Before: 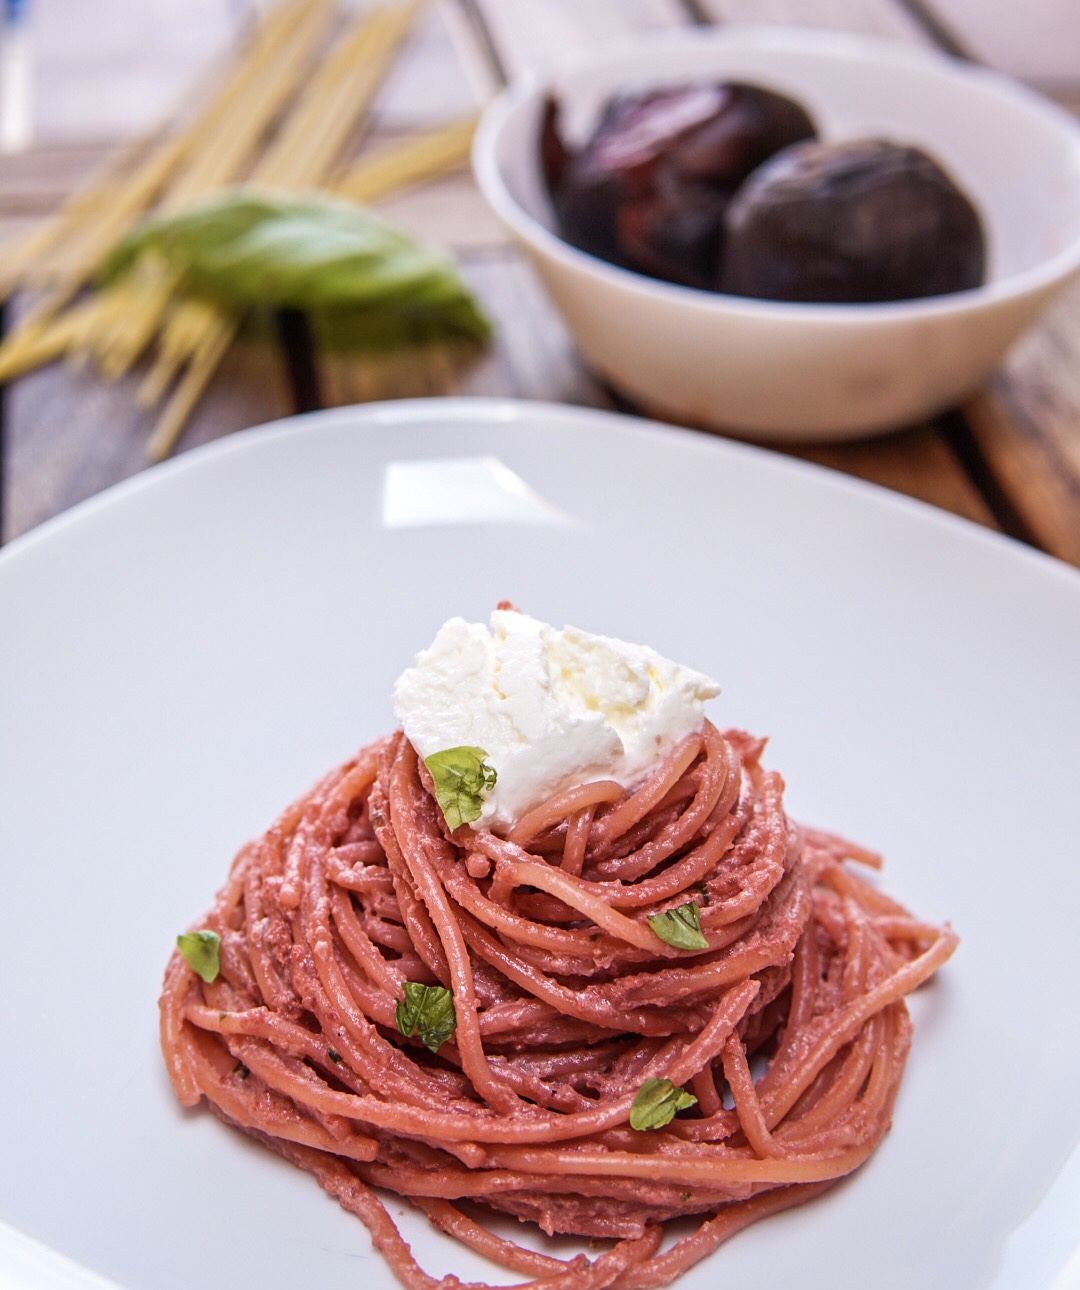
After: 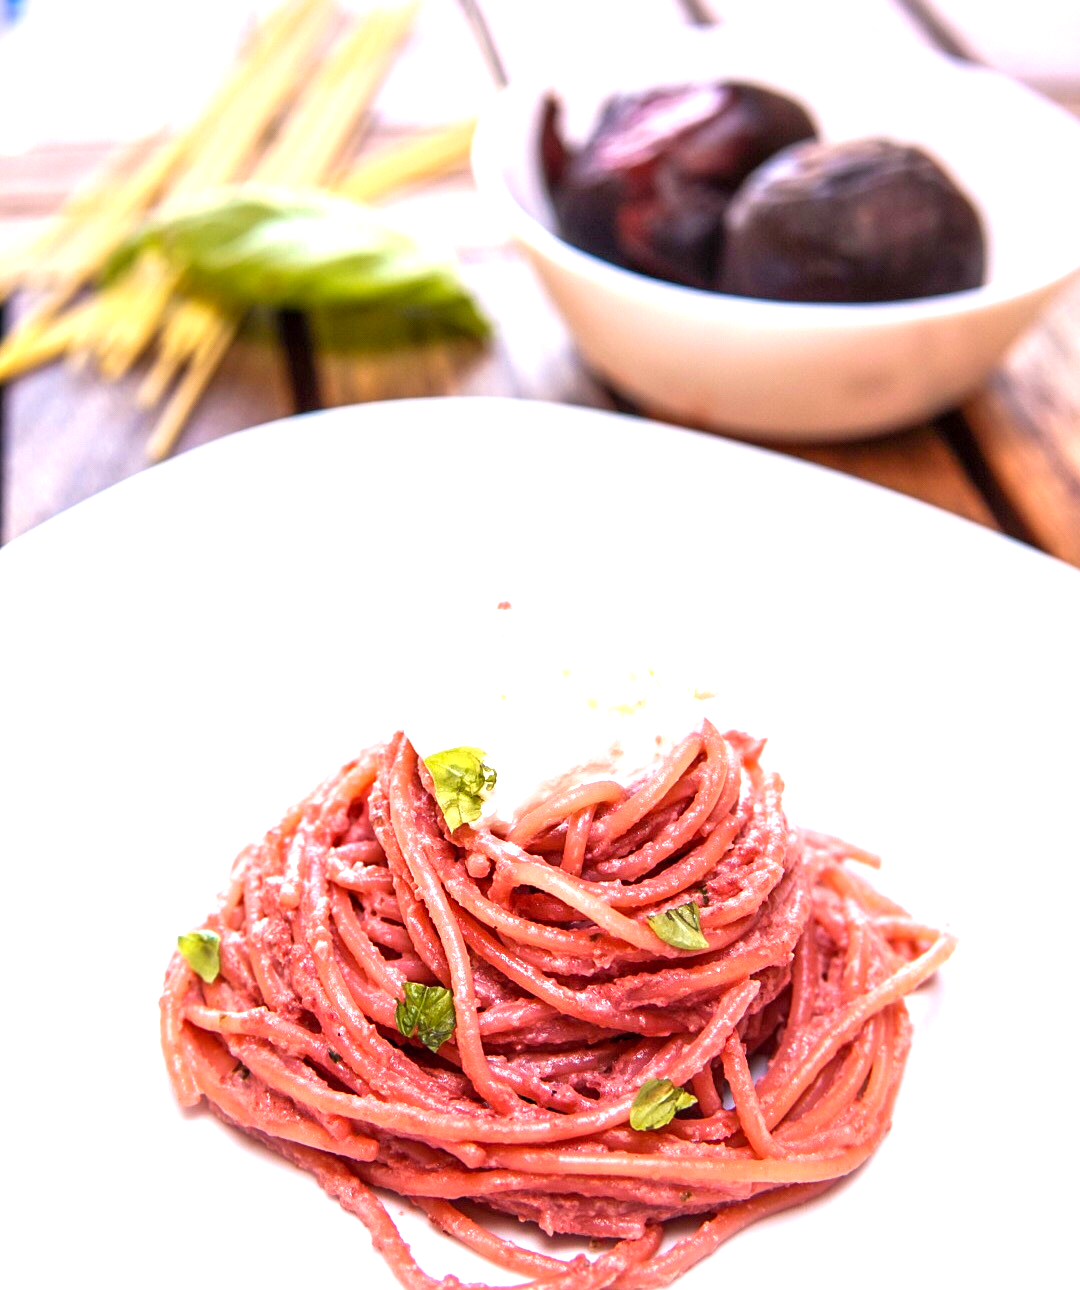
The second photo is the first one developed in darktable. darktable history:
exposure: black level correction 0.001, exposure 1.118 EV, compensate highlight preservation false
